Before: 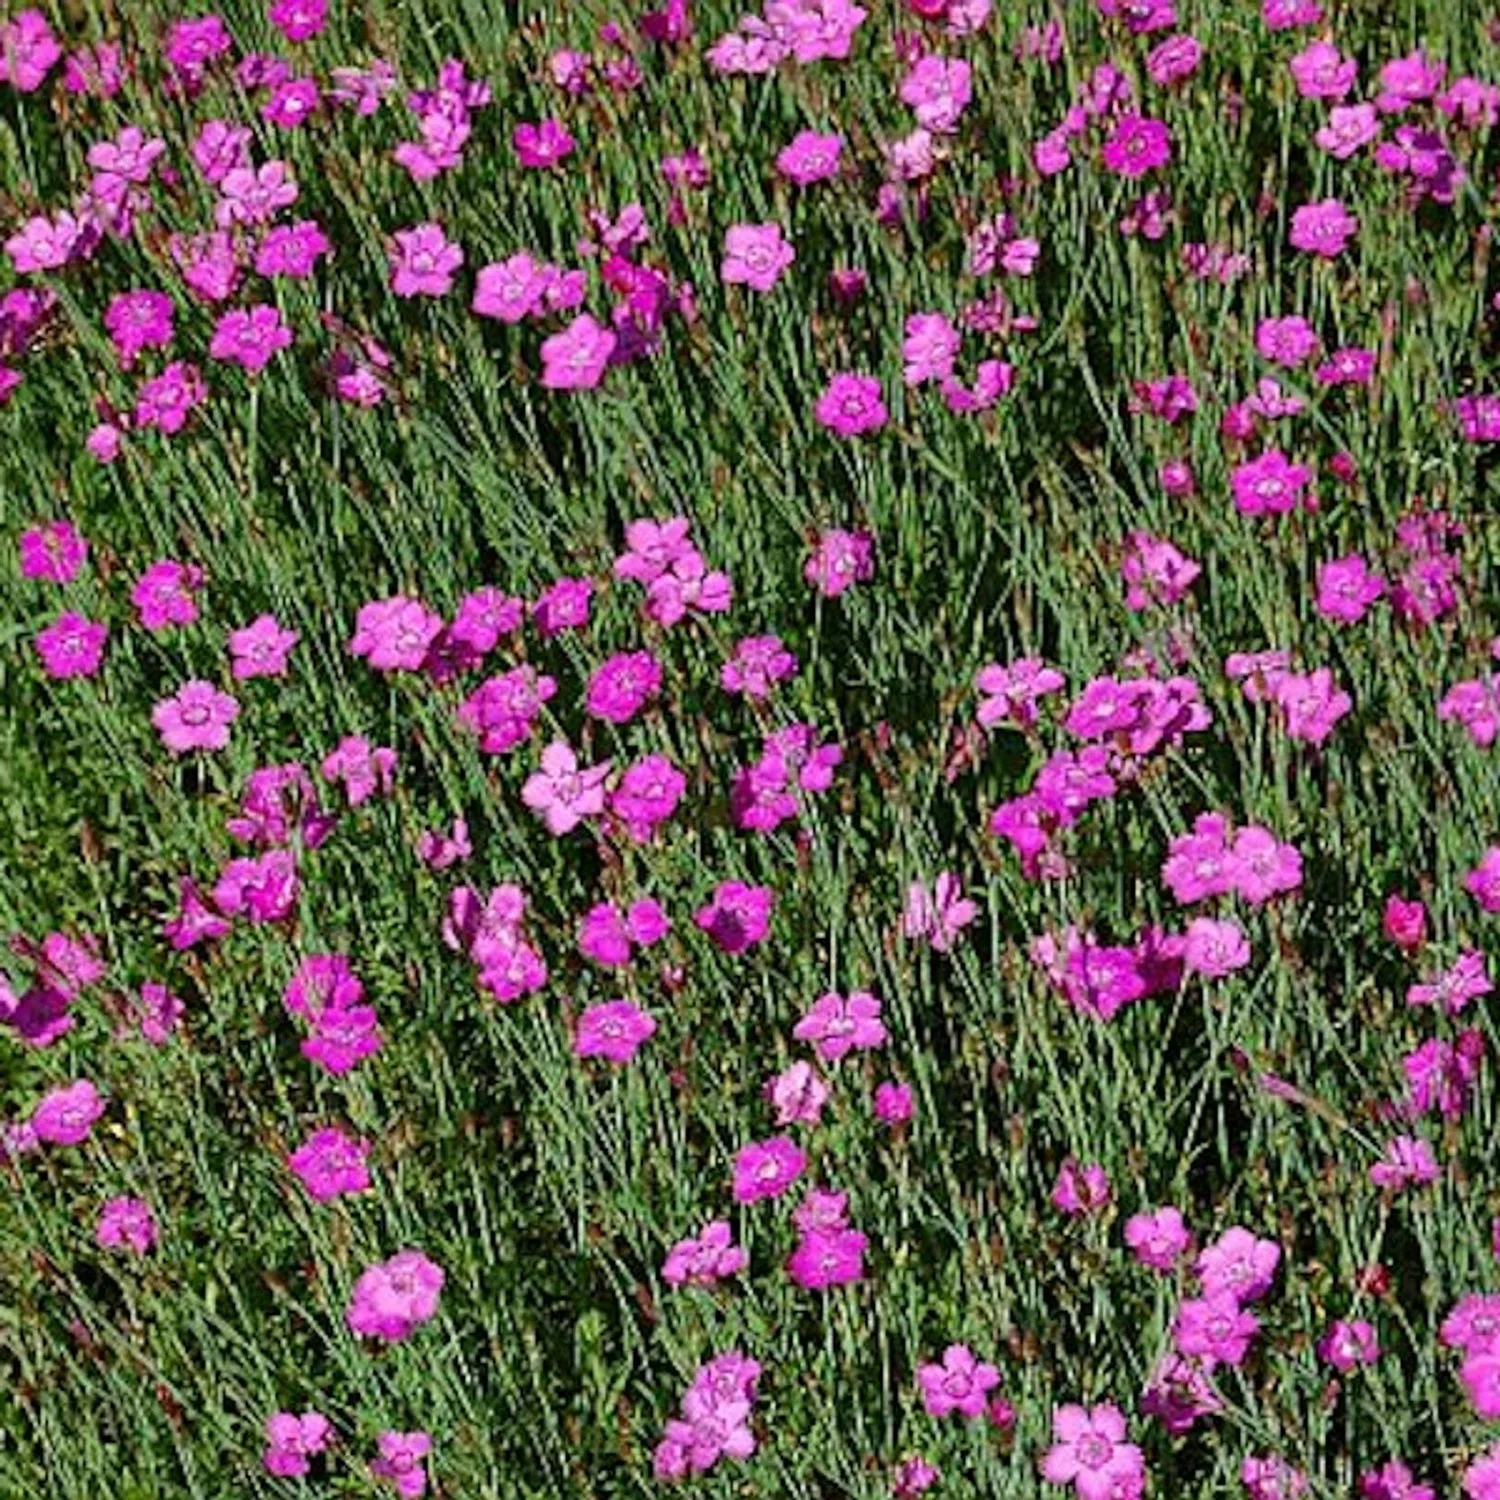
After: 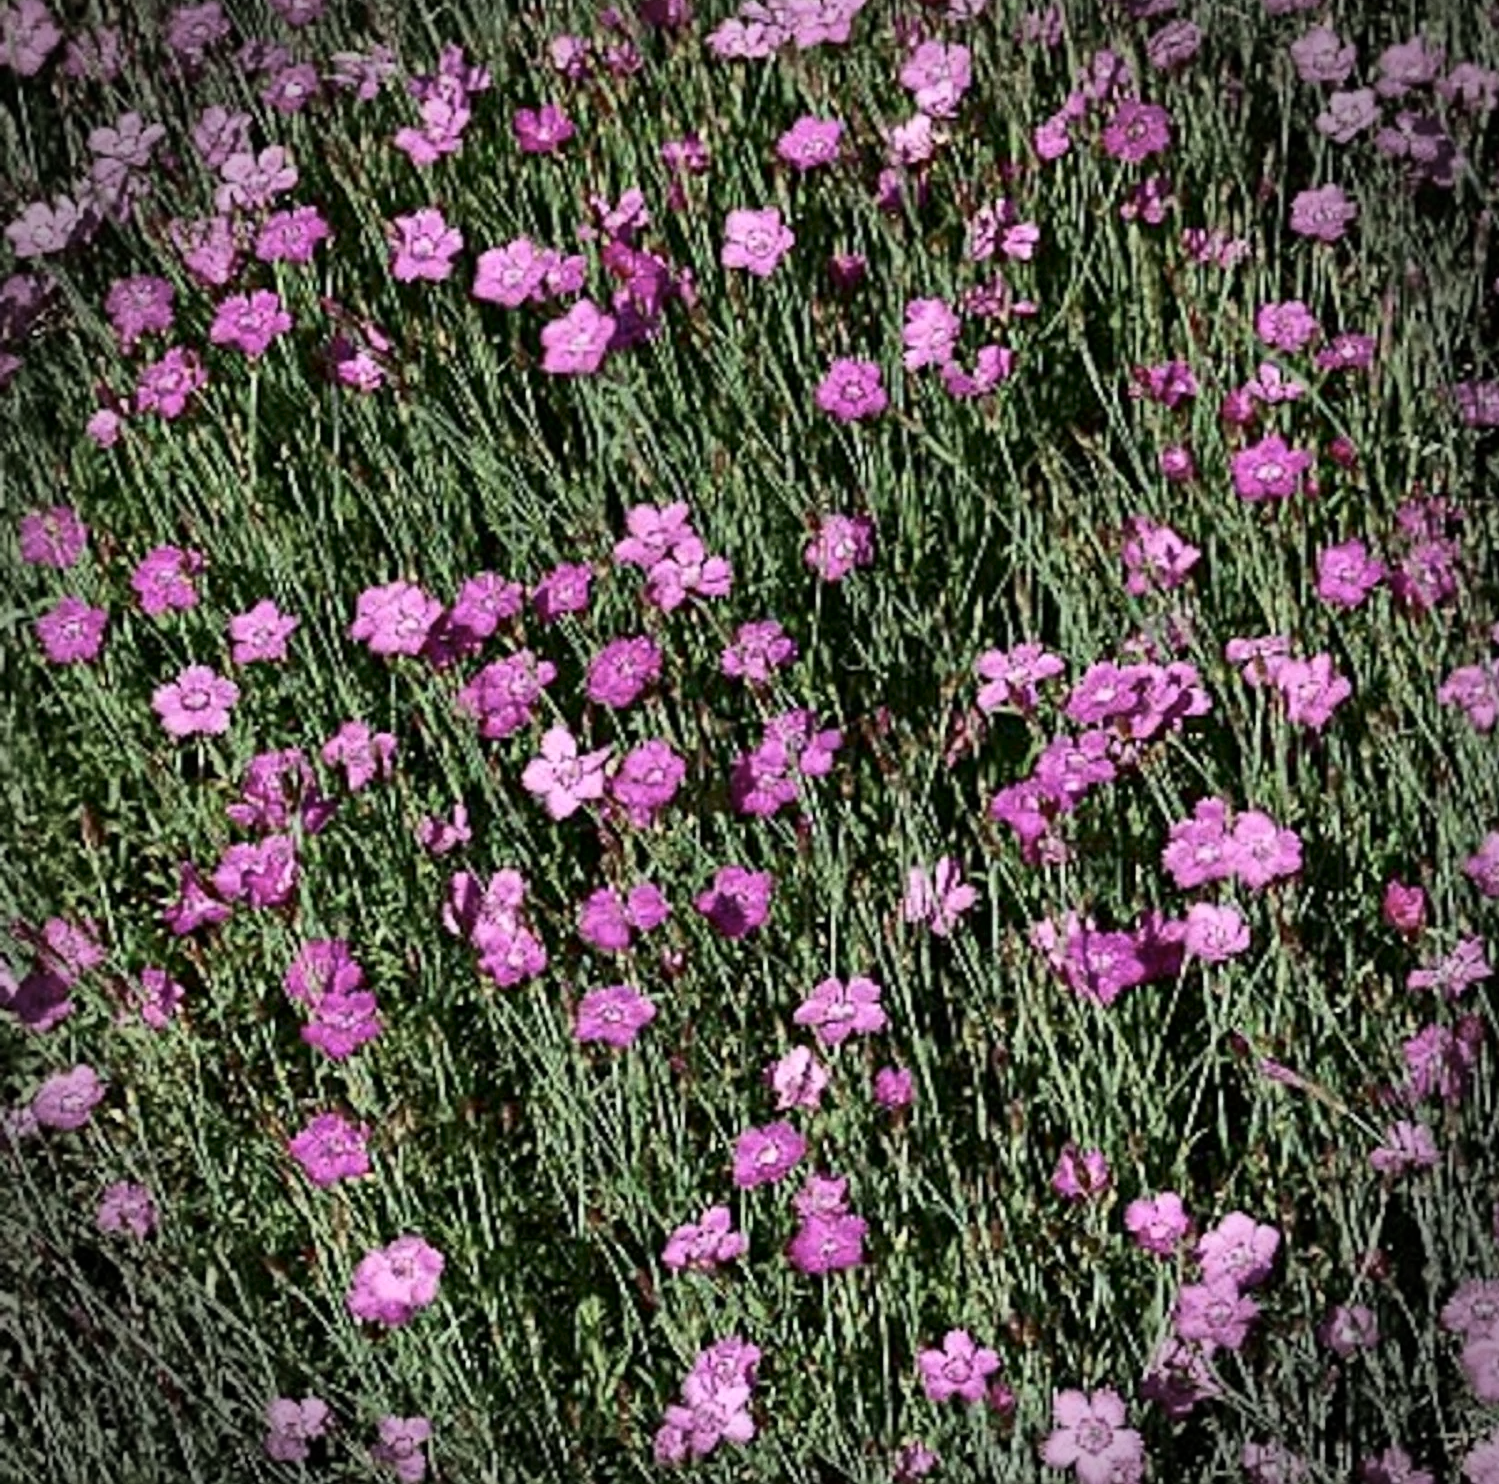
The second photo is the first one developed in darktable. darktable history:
contrast brightness saturation: contrast 0.25, saturation -0.31
crop: top 1.049%, right 0.001%
vignetting: fall-off start 88.03%, fall-off radius 24.9%
